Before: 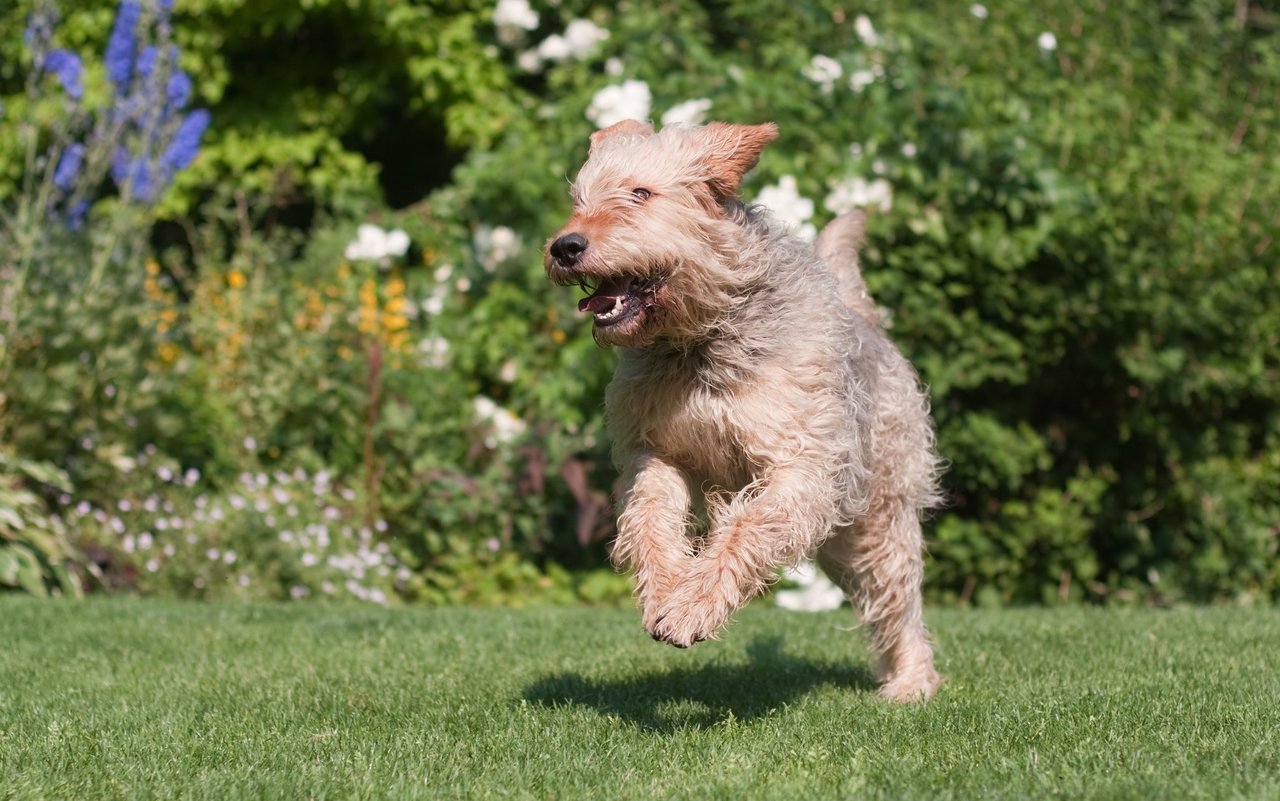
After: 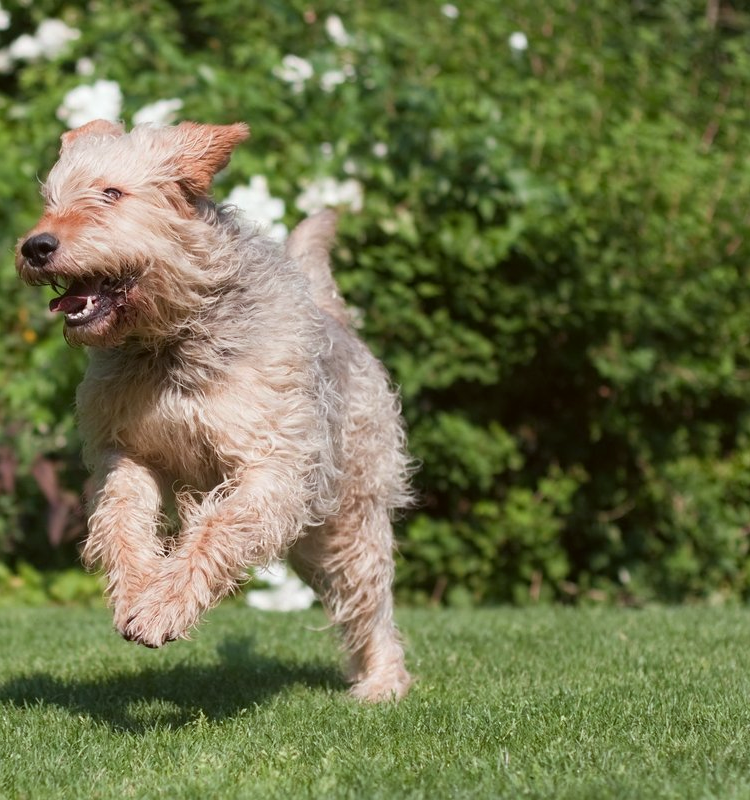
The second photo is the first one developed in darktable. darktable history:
crop: left 41.402%
vibrance: on, module defaults
color correction: highlights a* -2.73, highlights b* -2.09, shadows a* 2.41, shadows b* 2.73
